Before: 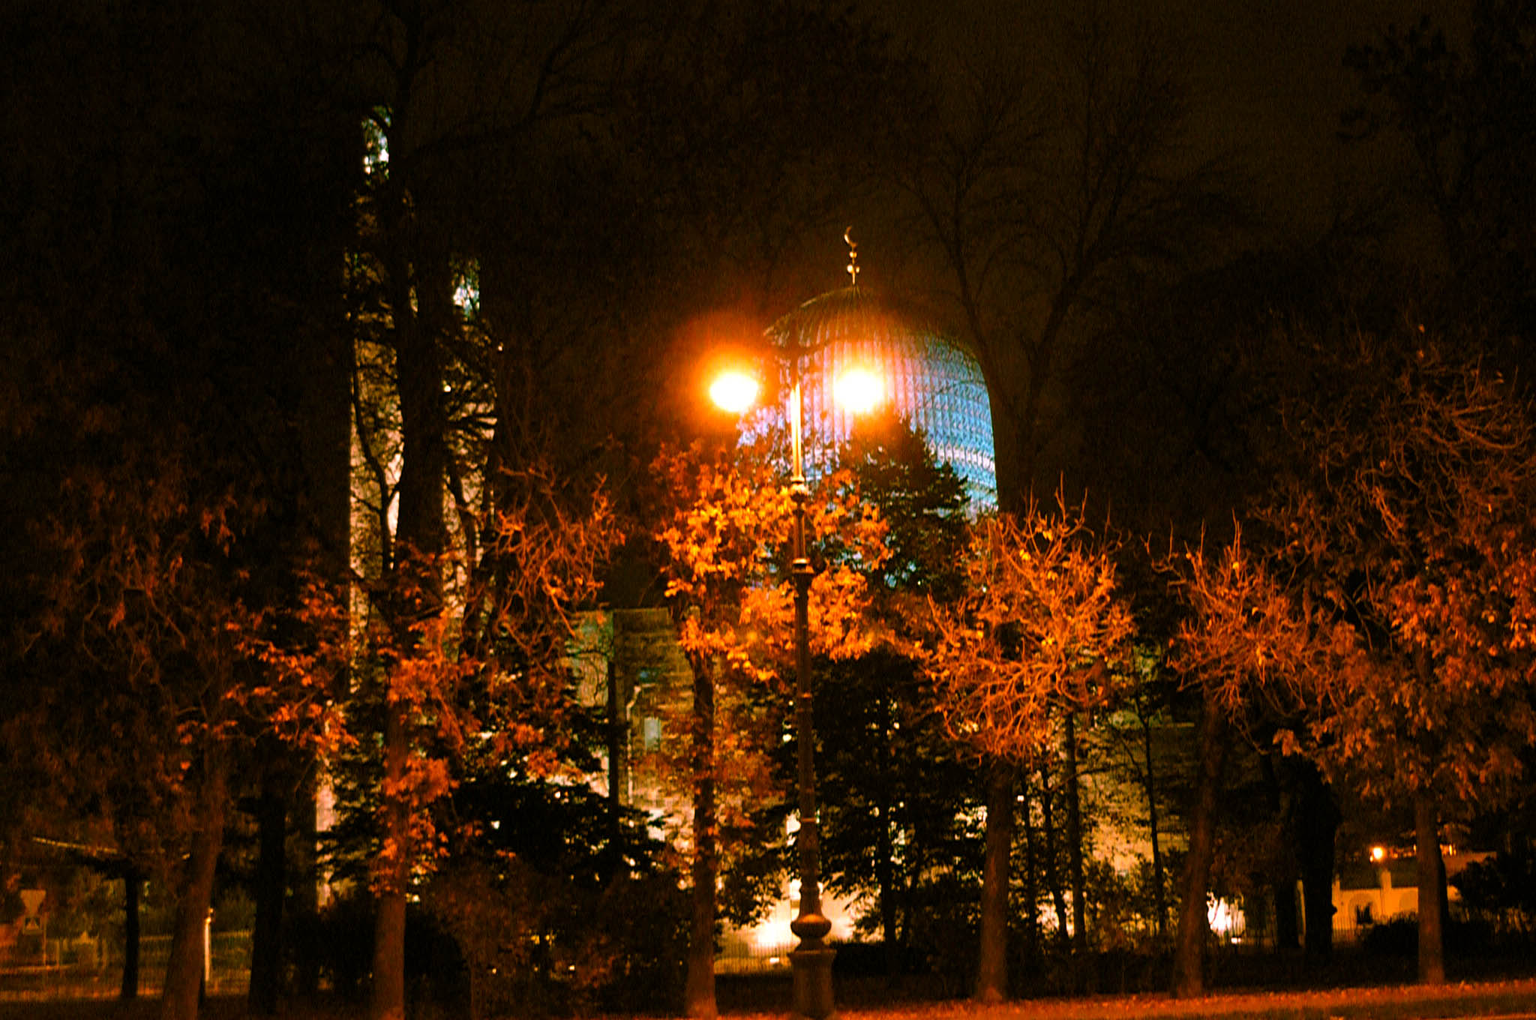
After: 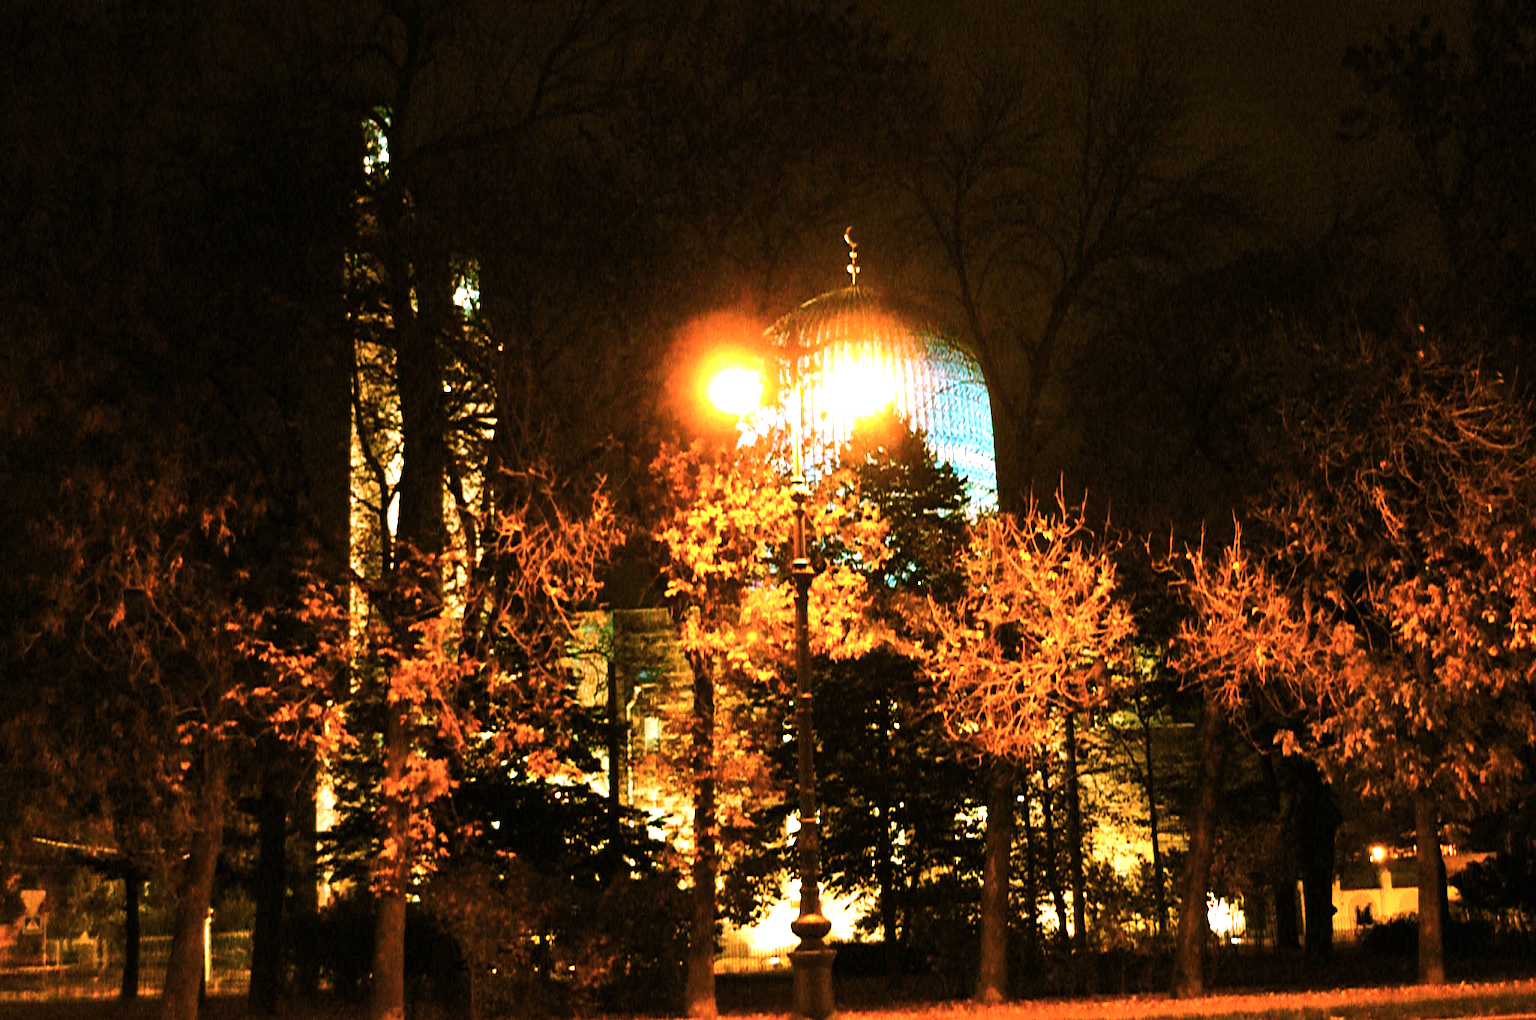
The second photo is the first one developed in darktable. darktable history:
exposure: black level correction 0, exposure 1 EV, compensate exposure bias true, compensate highlight preservation false
color zones: curves: ch1 [(0, 0.469) (0.001, 0.469) (0.12, 0.446) (0.248, 0.469) (0.5, 0.5) (0.748, 0.5) (0.999, 0.469) (1, 0.469)]
tone equalizer: -8 EV -0.75 EV, -7 EV -0.7 EV, -6 EV -0.6 EV, -5 EV -0.4 EV, -3 EV 0.4 EV, -2 EV 0.6 EV, -1 EV 0.7 EV, +0 EV 0.75 EV, edges refinement/feathering 500, mask exposure compensation -1.57 EV, preserve details no
